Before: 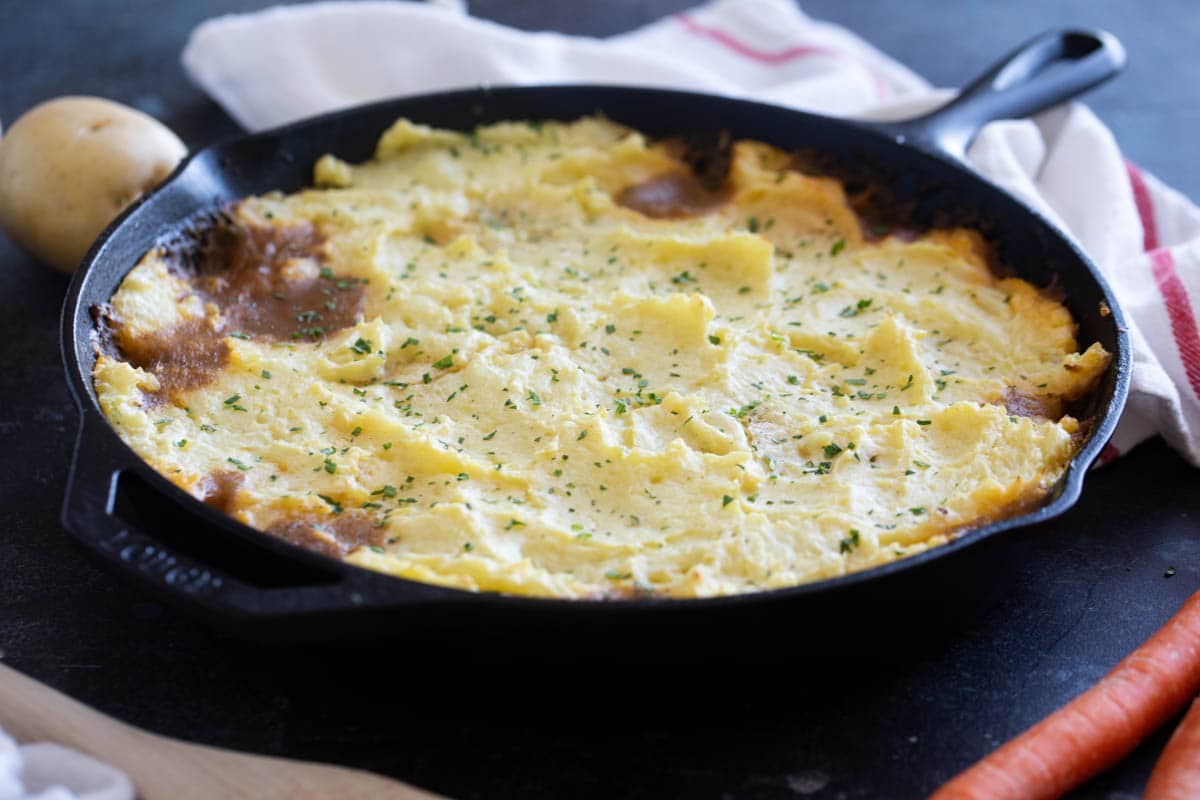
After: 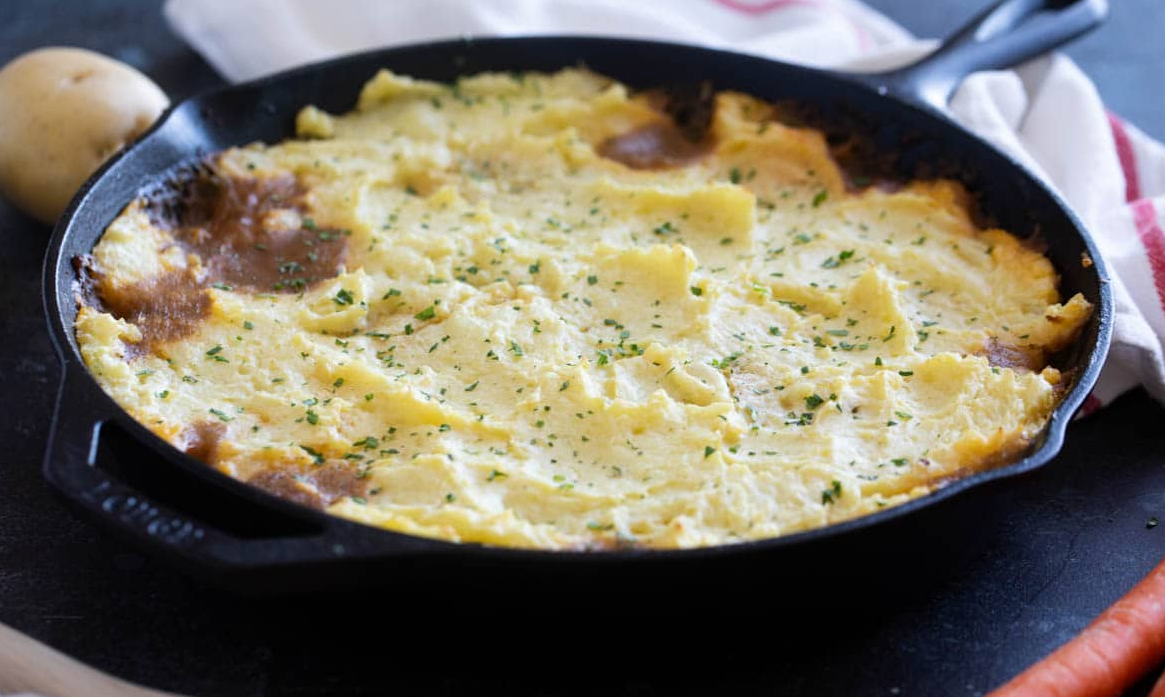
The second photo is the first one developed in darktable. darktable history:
exposure: compensate highlight preservation false
crop: left 1.507%, top 6.147%, right 1.379%, bottom 6.637%
